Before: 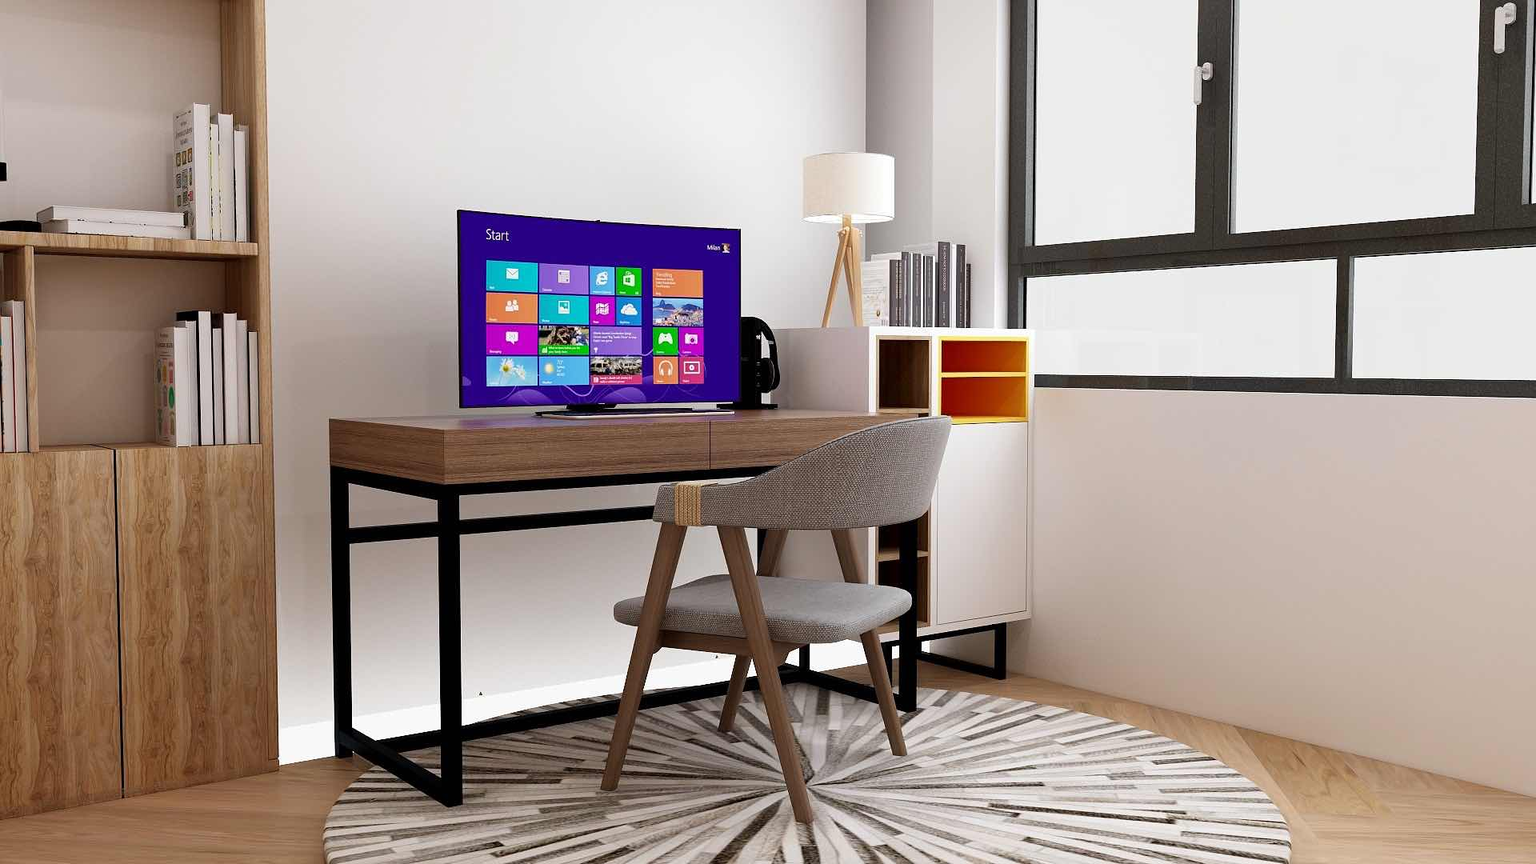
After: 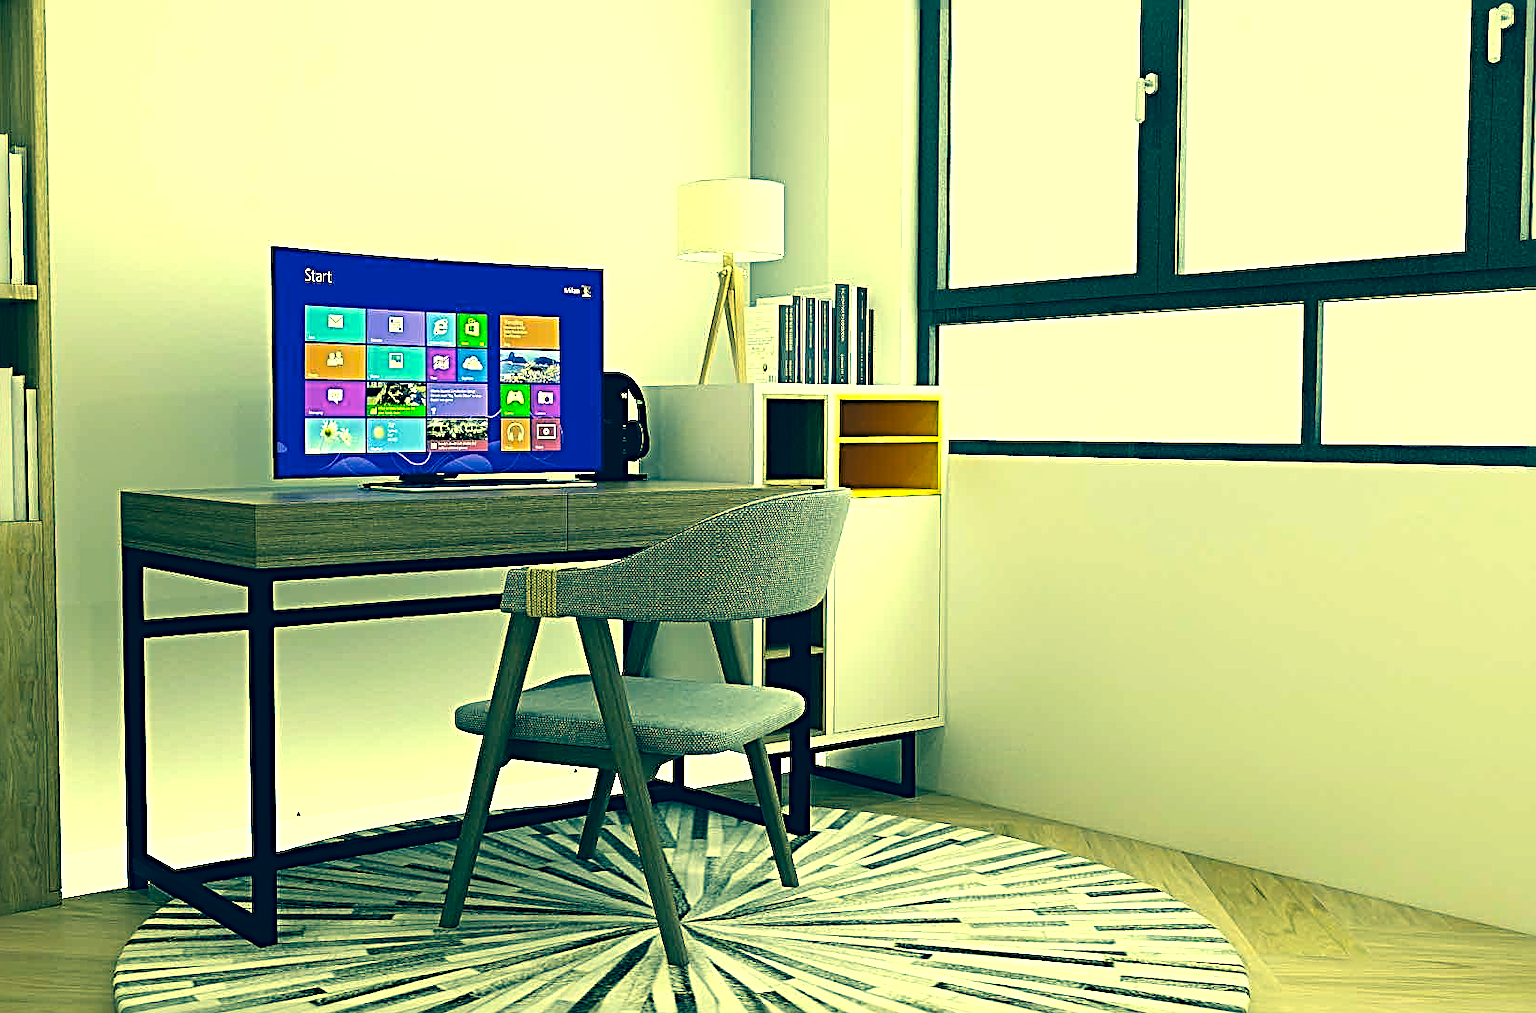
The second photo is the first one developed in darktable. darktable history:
tone equalizer: -8 EV -0.726 EV, -7 EV -0.67 EV, -6 EV -0.612 EV, -5 EV -0.411 EV, -3 EV 0.384 EV, -2 EV 0.6 EV, -1 EV 0.689 EV, +0 EV 0.766 EV, edges refinement/feathering 500, mask exposure compensation -1.57 EV, preserve details guided filter
crop and rotate: left 14.775%
sharpen: radius 3.648, amount 0.932
color correction: highlights a* -15.2, highlights b* 39.56, shadows a* -39.89, shadows b* -26.09
